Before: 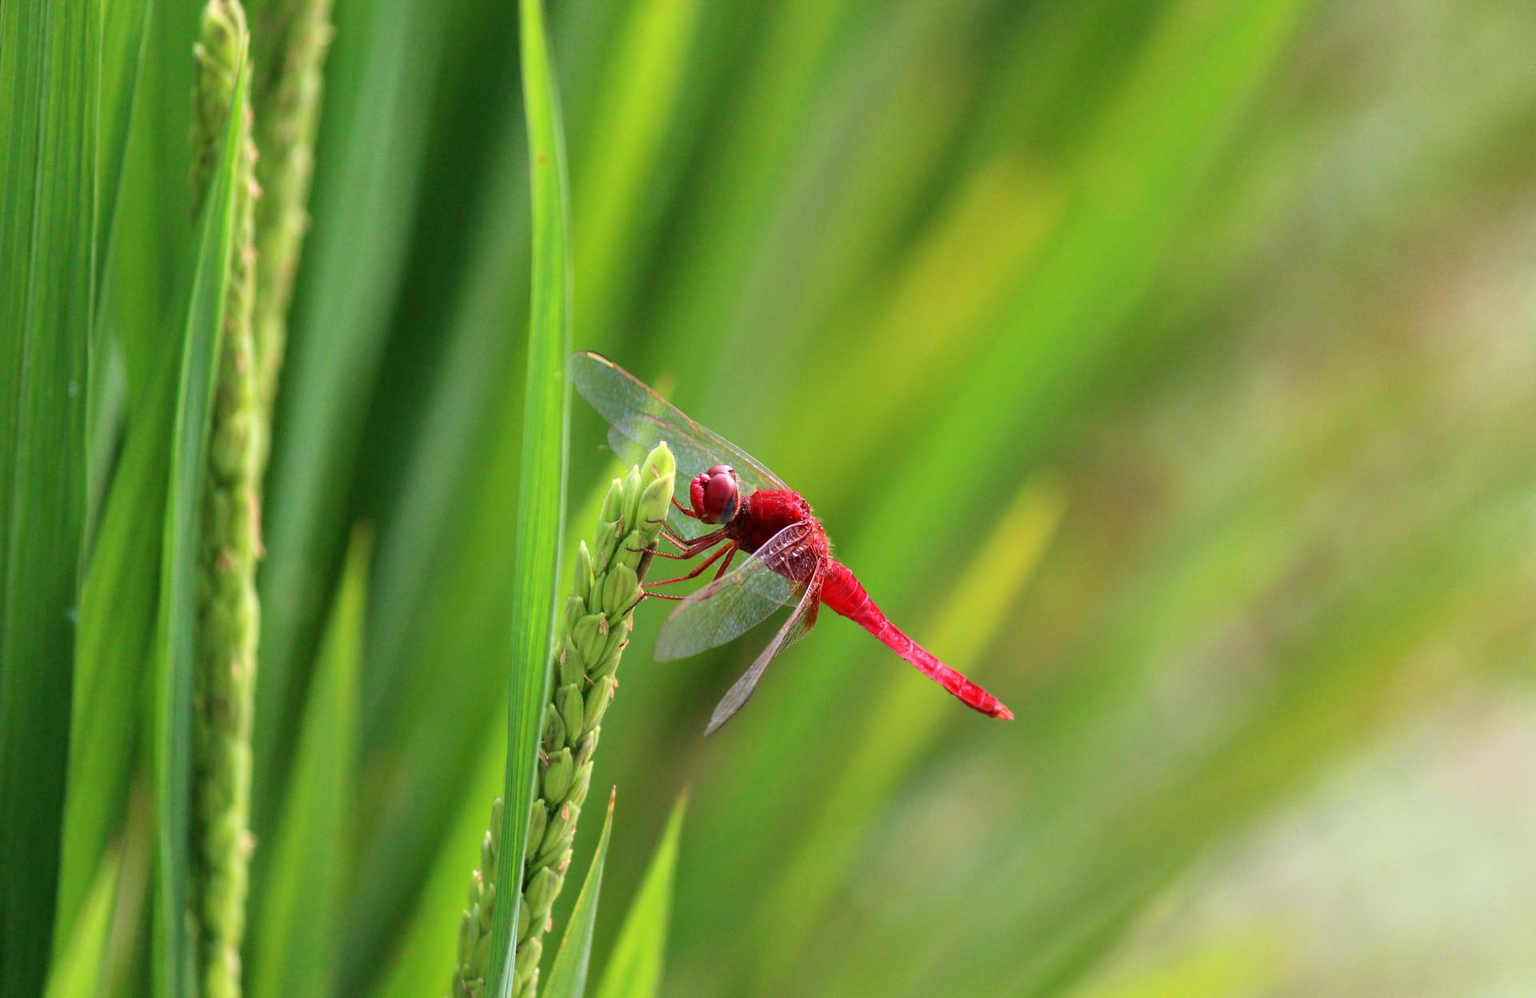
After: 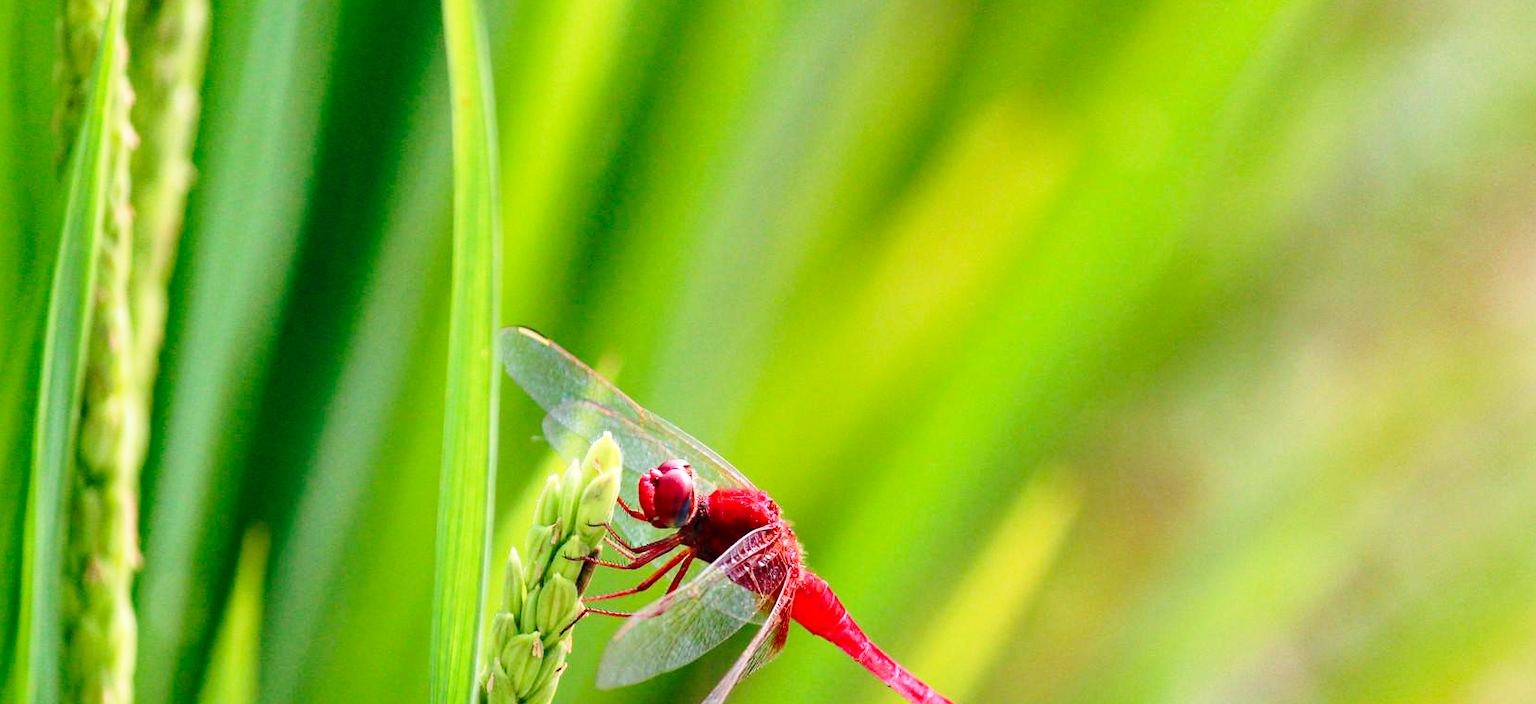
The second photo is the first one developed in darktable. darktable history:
crop and rotate: left 9.345%, top 7.22%, right 4.982%, bottom 32.331%
base curve: curves: ch0 [(0, 0) (0.028, 0.03) (0.121, 0.232) (0.46, 0.748) (0.859, 0.968) (1, 1)], preserve colors none
haze removal: compatibility mode true, adaptive false
